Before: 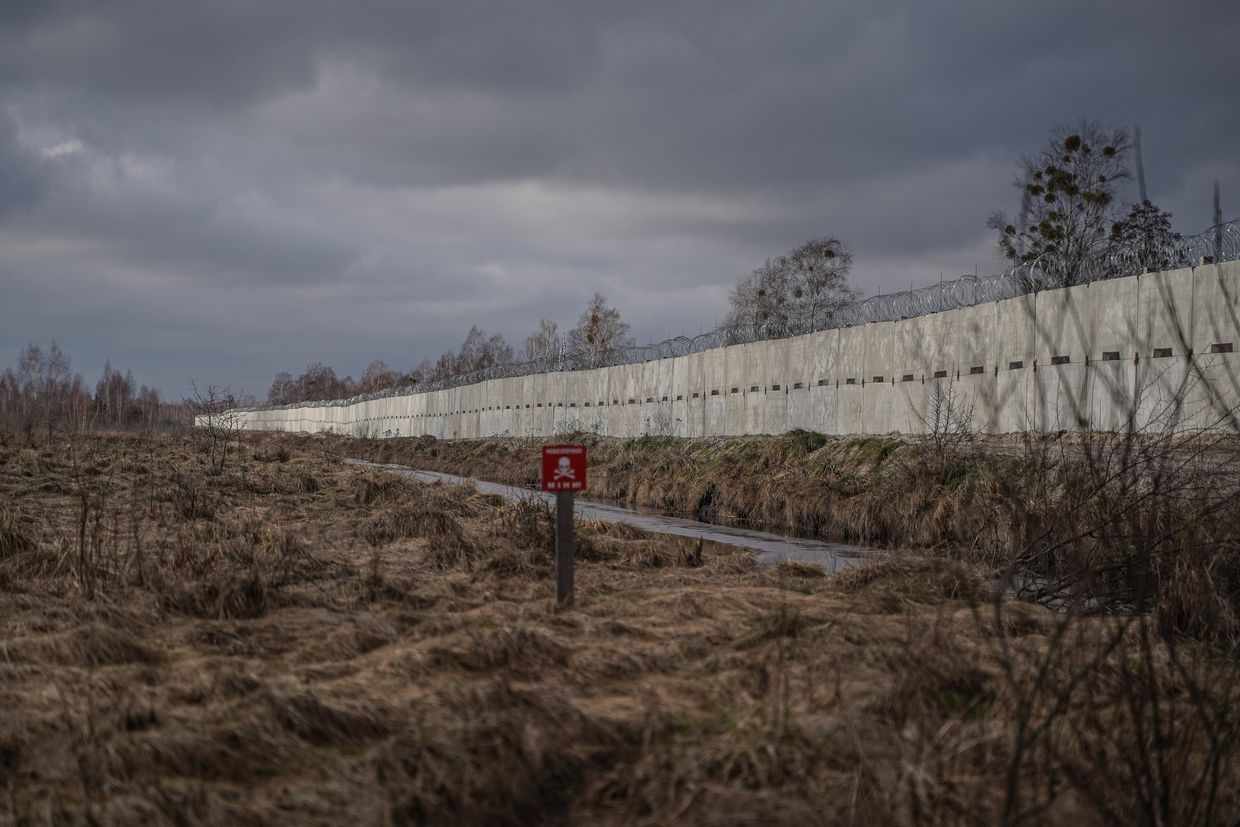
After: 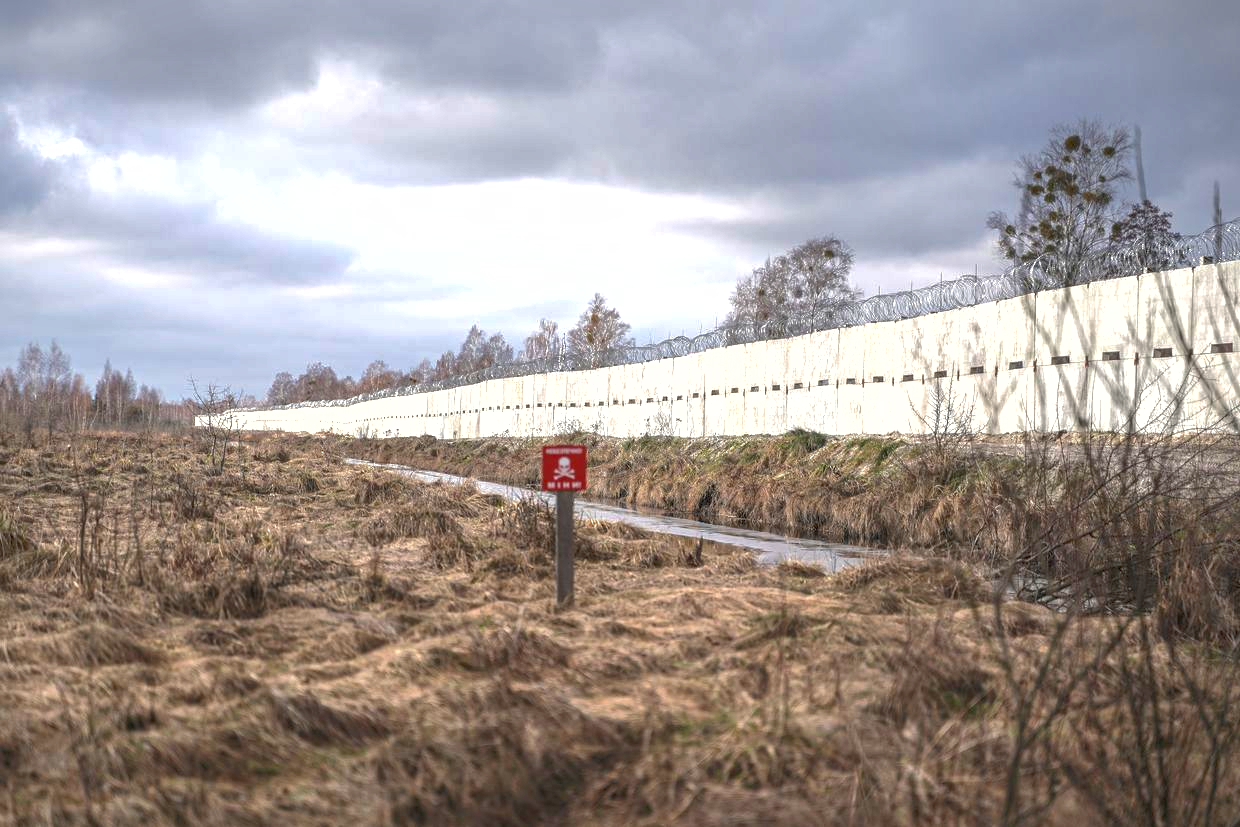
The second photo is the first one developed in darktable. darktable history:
exposure: exposure 2 EV, compensate highlight preservation false
base curve: curves: ch0 [(0, 0) (0.303, 0.277) (1, 1)]
shadows and highlights: on, module defaults
